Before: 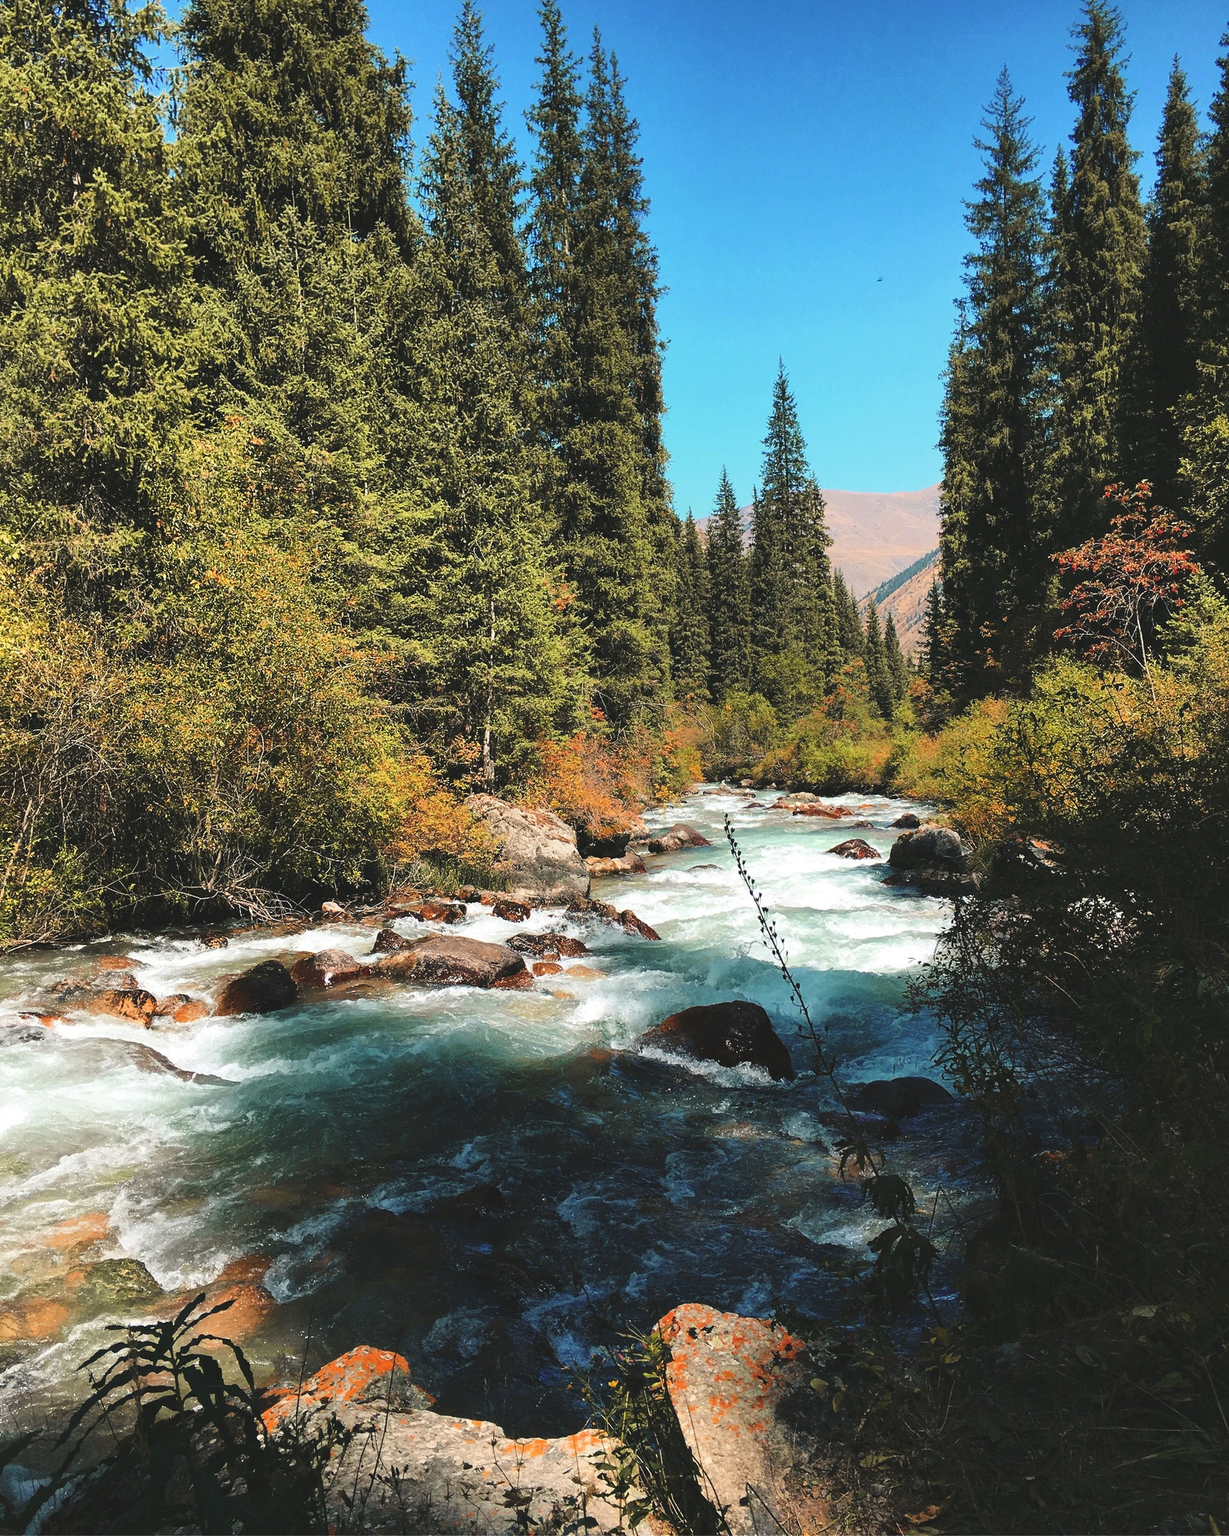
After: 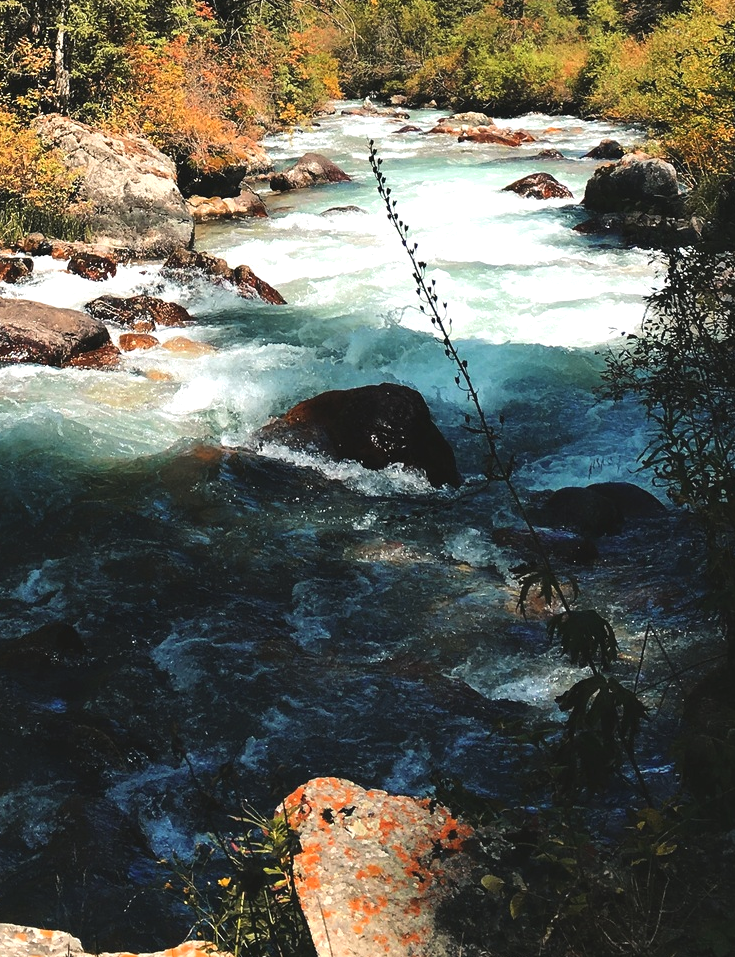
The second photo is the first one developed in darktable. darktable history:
crop: left 35.891%, top 45.974%, right 18.128%, bottom 6.129%
tone equalizer: -8 EV -0.391 EV, -7 EV -0.363 EV, -6 EV -0.319 EV, -5 EV -0.205 EV, -3 EV 0.219 EV, -2 EV 0.311 EV, -1 EV 0.37 EV, +0 EV 0.441 EV, edges refinement/feathering 500, mask exposure compensation -1.57 EV, preserve details no
